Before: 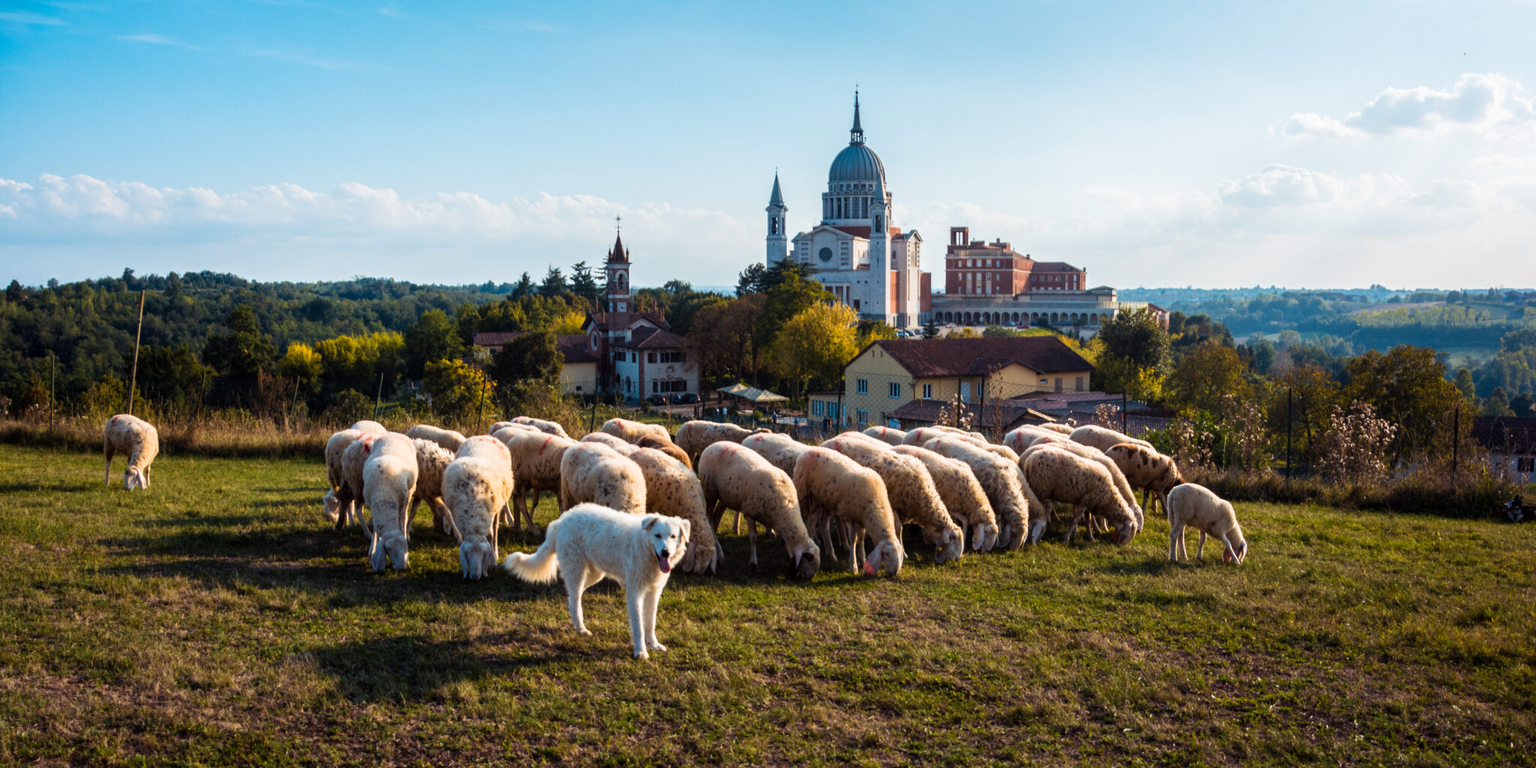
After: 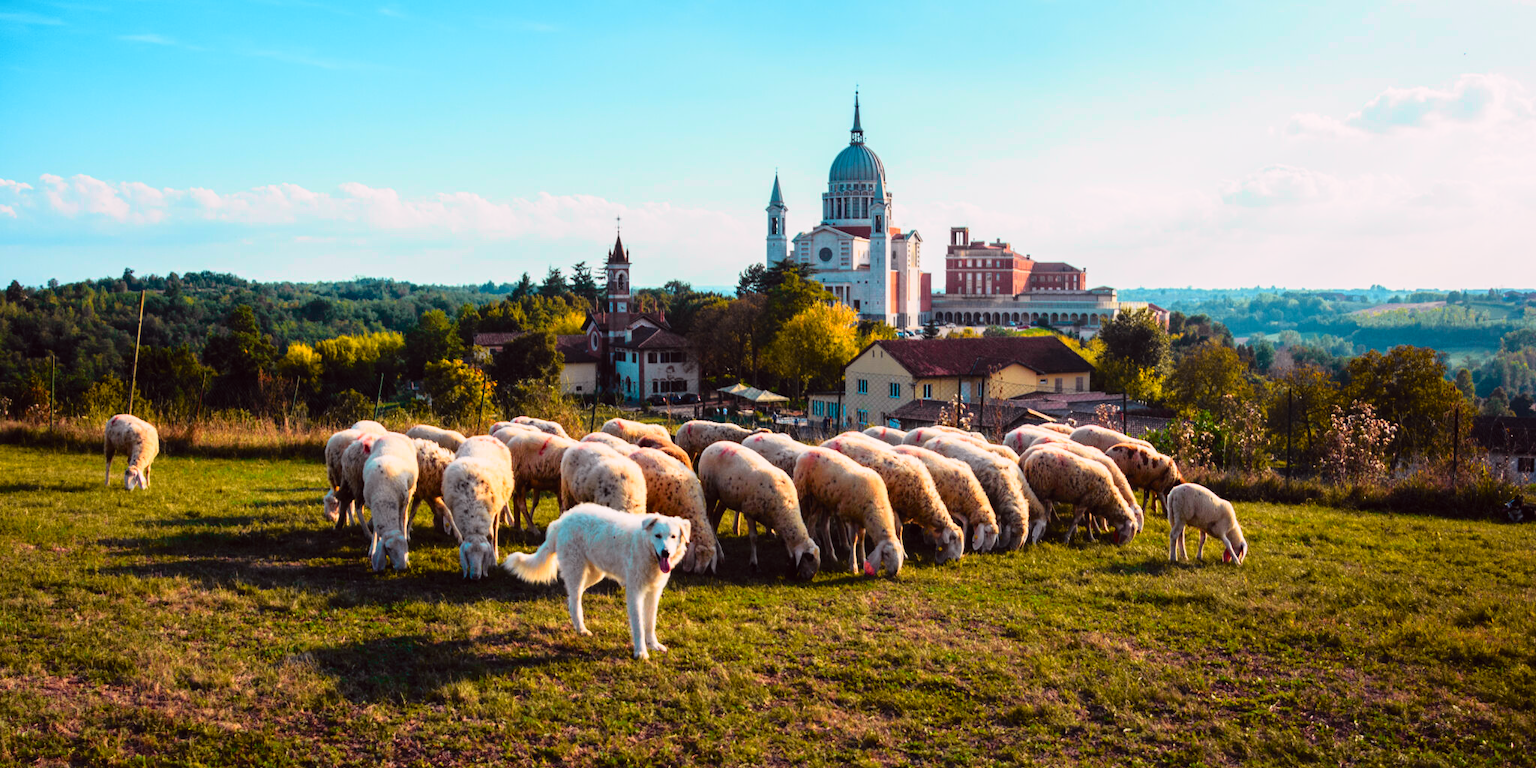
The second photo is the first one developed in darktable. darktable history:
tone curve: curves: ch0 [(0, 0.012) (0.144, 0.137) (0.326, 0.386) (0.489, 0.573) (0.656, 0.763) (0.849, 0.902) (1, 0.974)]; ch1 [(0, 0) (0.366, 0.367) (0.475, 0.453) (0.487, 0.501) (0.519, 0.527) (0.544, 0.579) (0.562, 0.619) (0.622, 0.694) (1, 1)]; ch2 [(0, 0) (0.333, 0.346) (0.375, 0.375) (0.424, 0.43) (0.476, 0.492) (0.502, 0.503) (0.533, 0.541) (0.572, 0.615) (0.605, 0.656) (0.641, 0.709) (1, 1)], color space Lab, independent channels, preserve colors none
